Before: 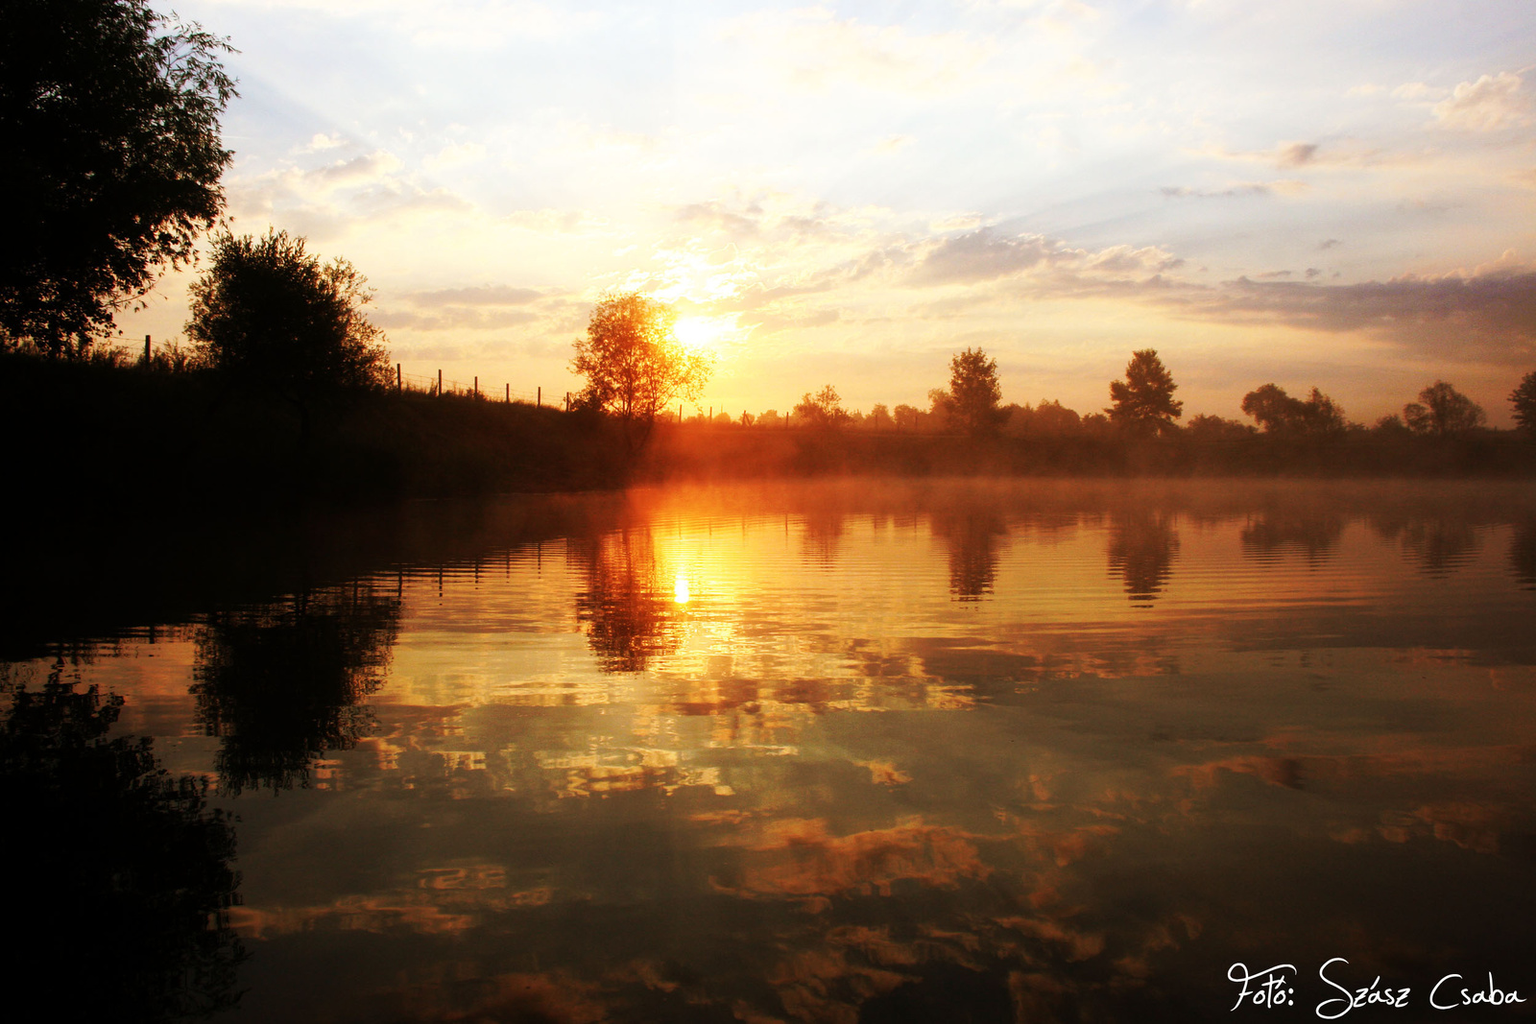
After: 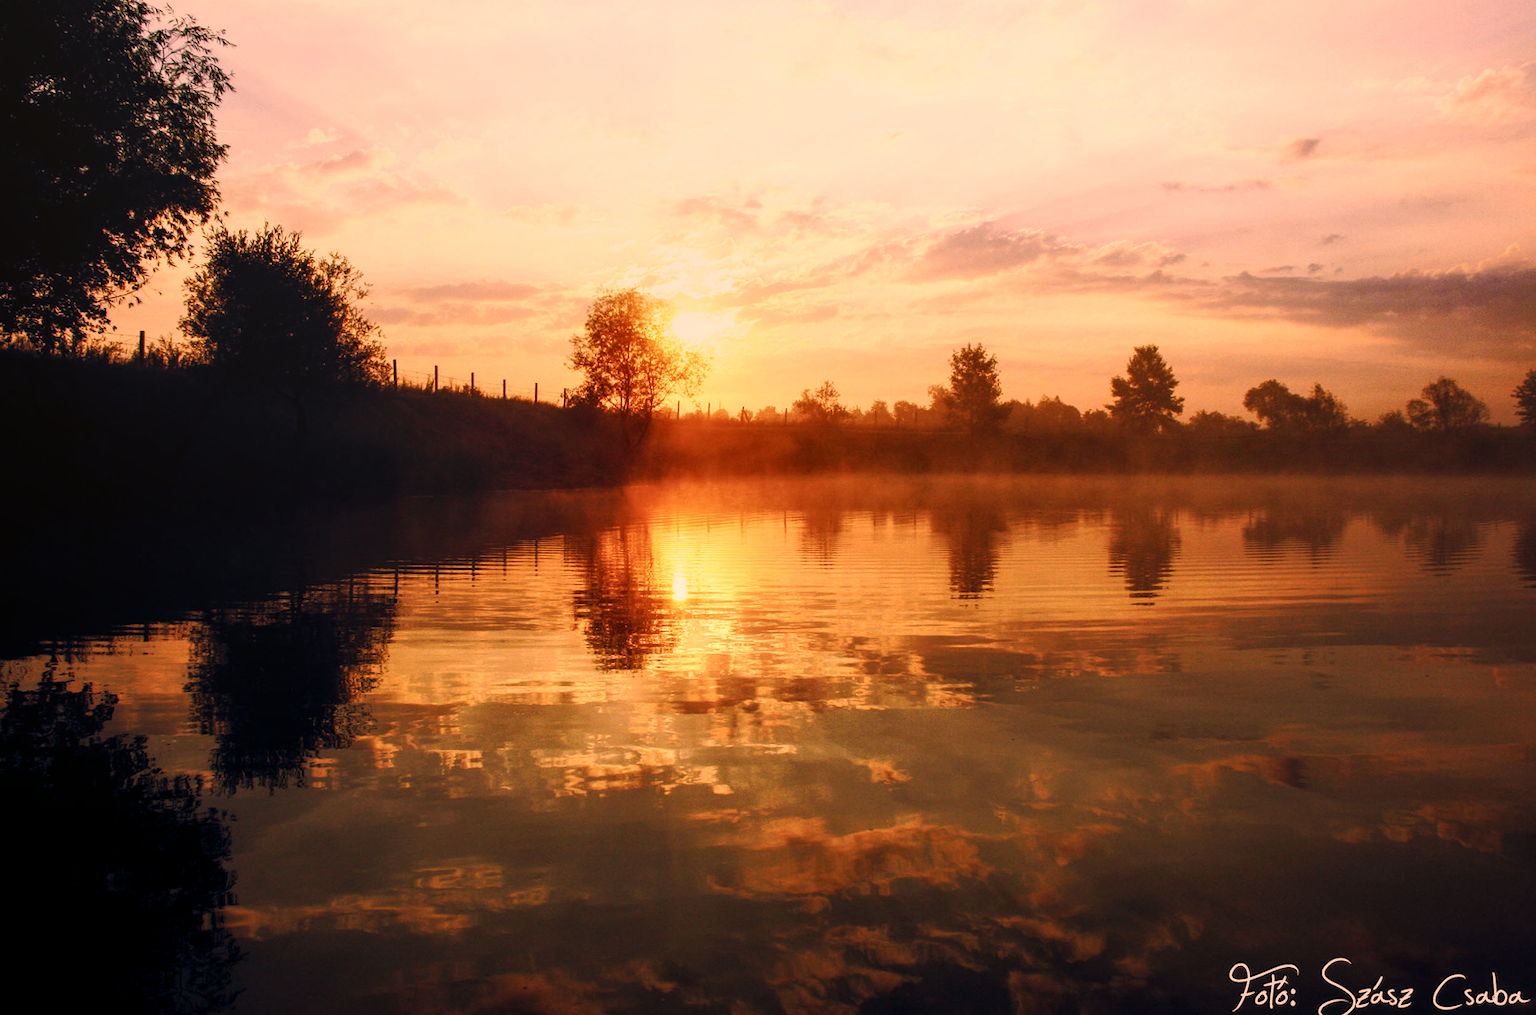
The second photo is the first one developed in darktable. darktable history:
color balance rgb: global offset › chroma 0.059%, global offset › hue 253.59°, perceptual saturation grading › global saturation 14.133%, perceptual saturation grading › highlights -24.985%, perceptual saturation grading › shadows 25.571%, global vibrance 14.724%
exposure: compensate highlight preservation false
crop: left 0.447%, top 0.667%, right 0.232%, bottom 0.81%
local contrast: on, module defaults
color correction: highlights a* 39.93, highlights b* 39.86, saturation 0.694
